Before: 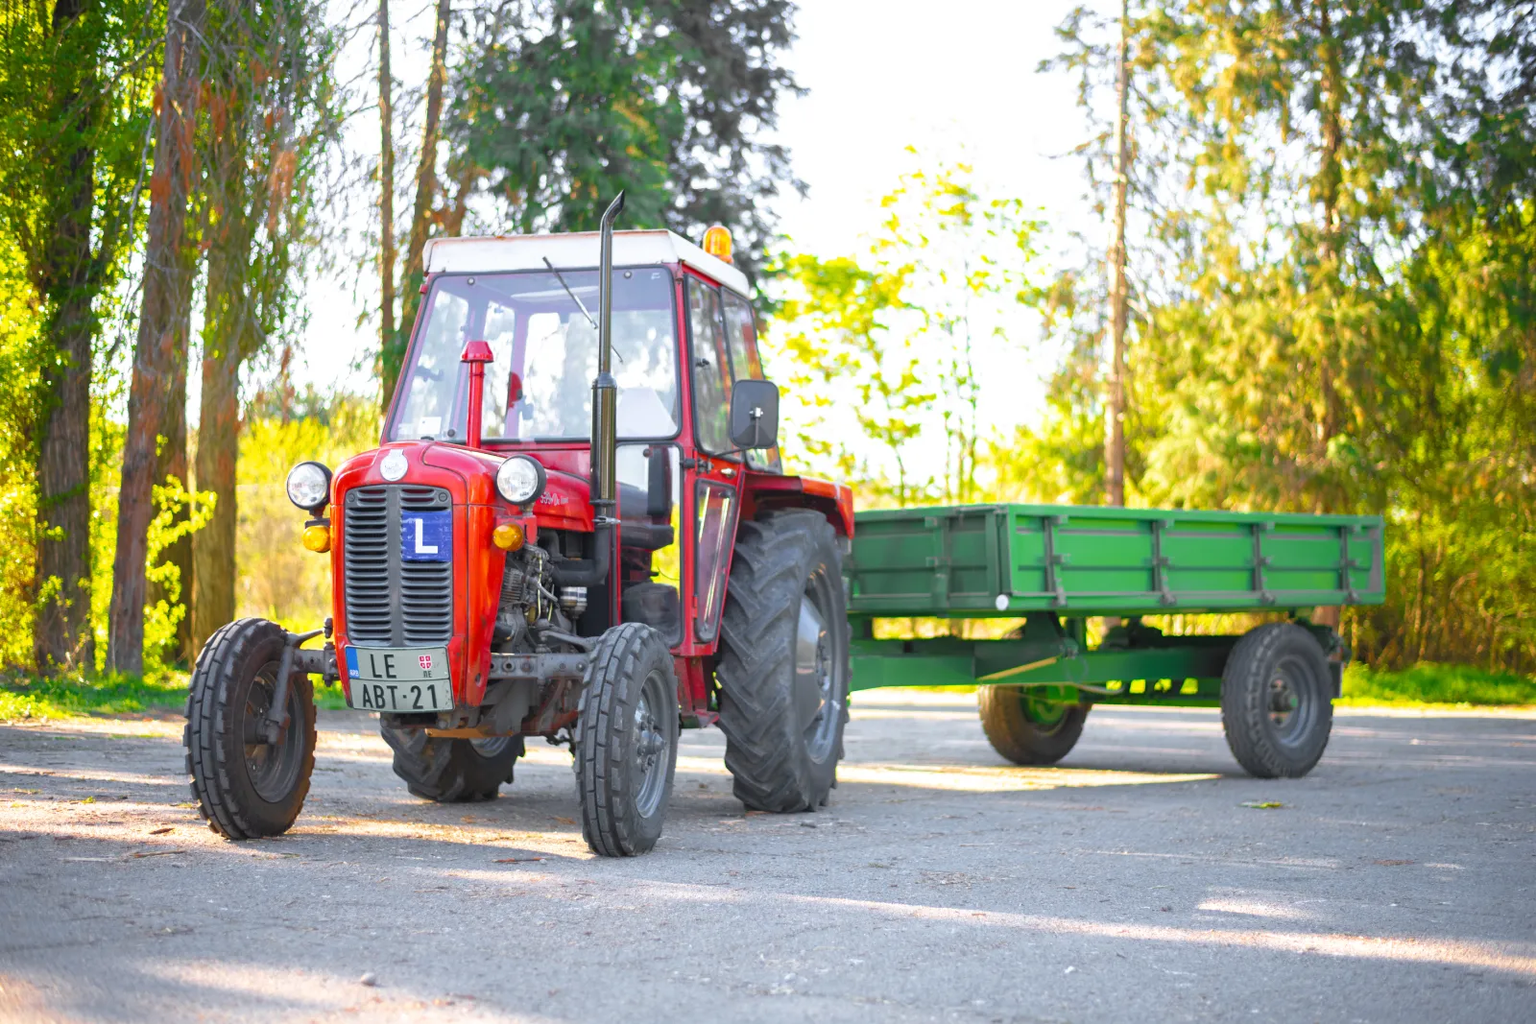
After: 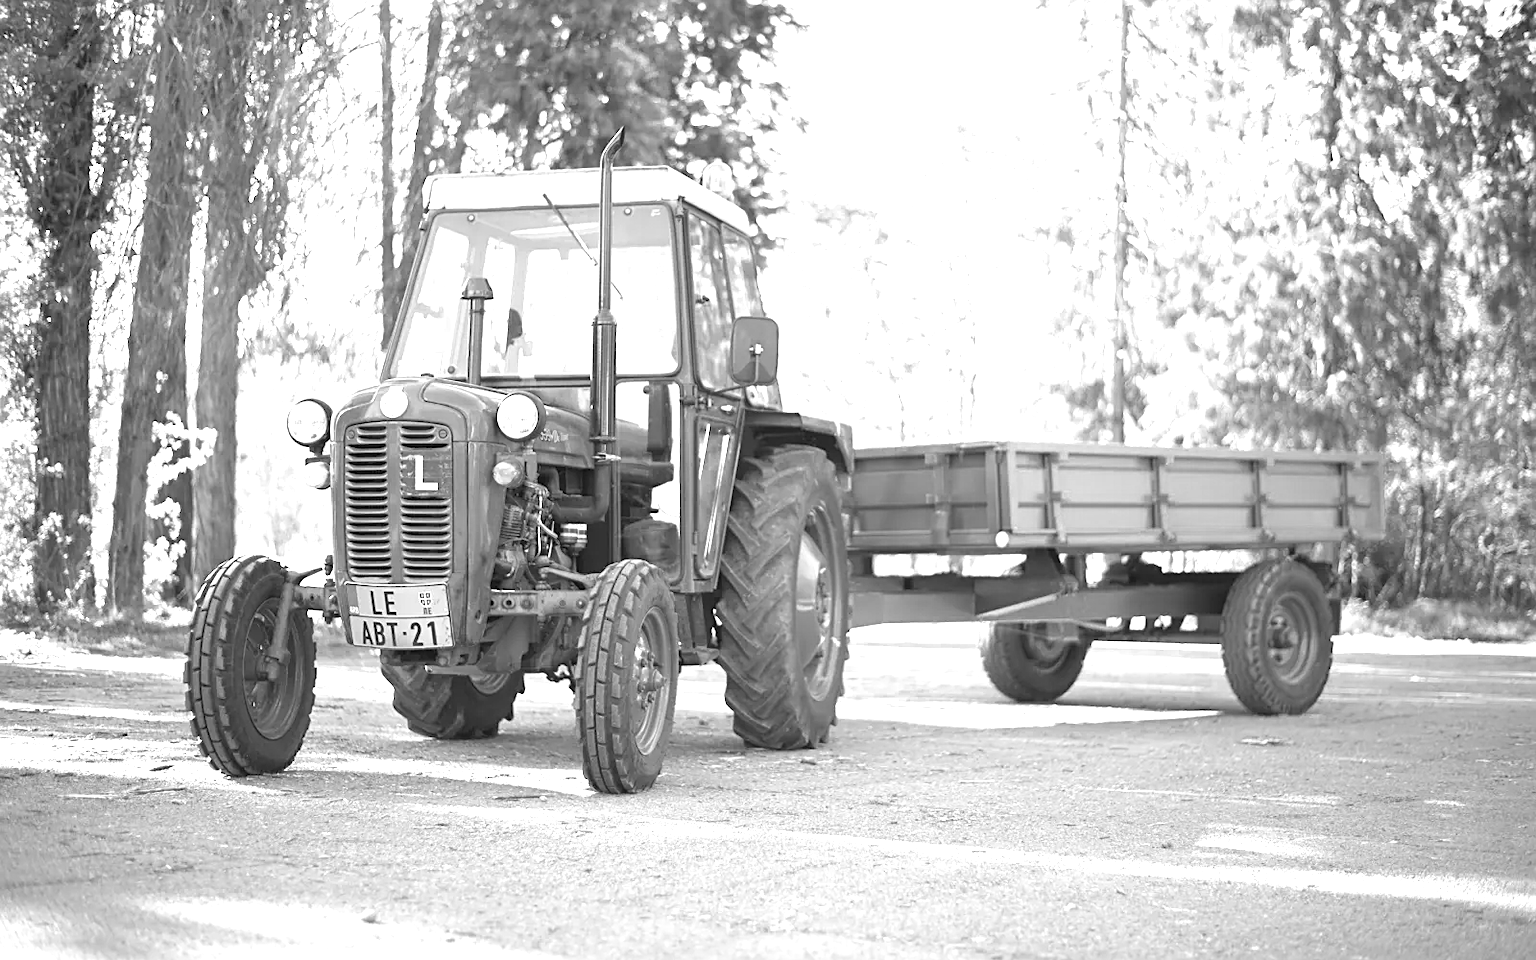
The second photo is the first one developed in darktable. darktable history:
monochrome: a -6.99, b 35.61, size 1.4
exposure: exposure 0.999 EV, compensate highlight preservation false
crop and rotate: top 6.25%
white balance: red 0.926, green 1.003, blue 1.133
sharpen: on, module defaults
